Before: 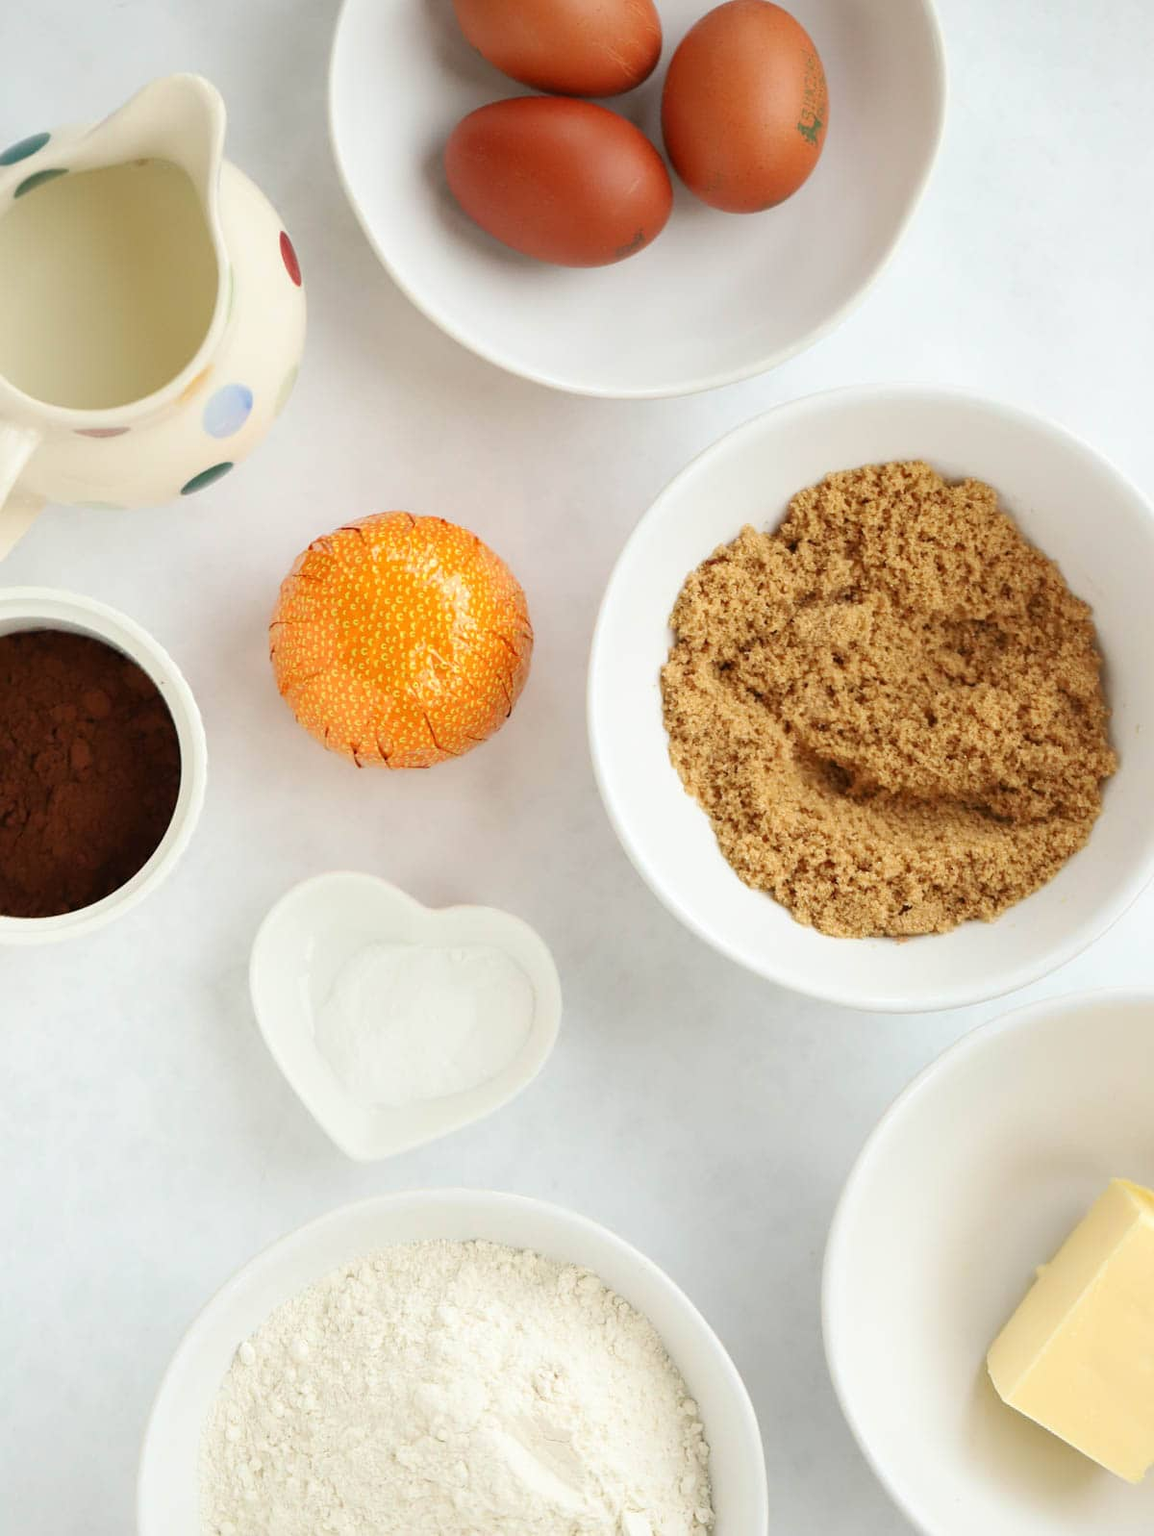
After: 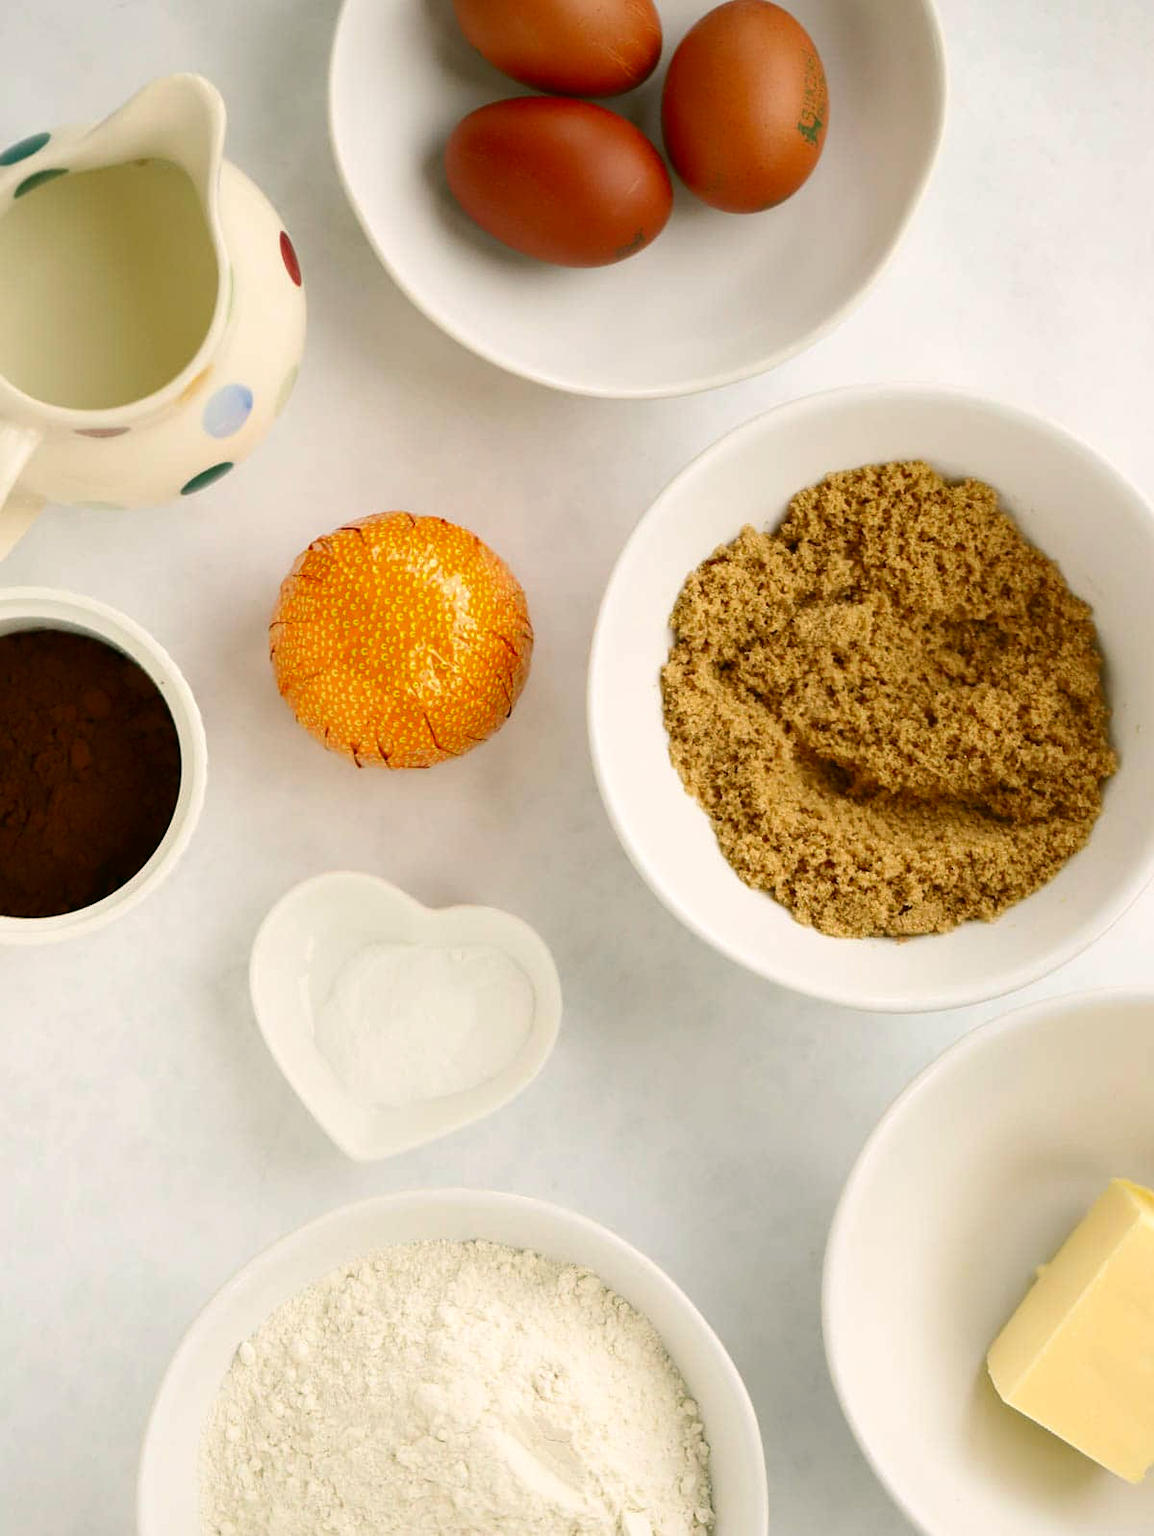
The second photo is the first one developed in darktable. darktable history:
color correction: highlights a* 4.02, highlights b* 4.98, shadows a* -7.55, shadows b* 4.98
contrast brightness saturation: contrast 0.07, brightness -0.14, saturation 0.11
